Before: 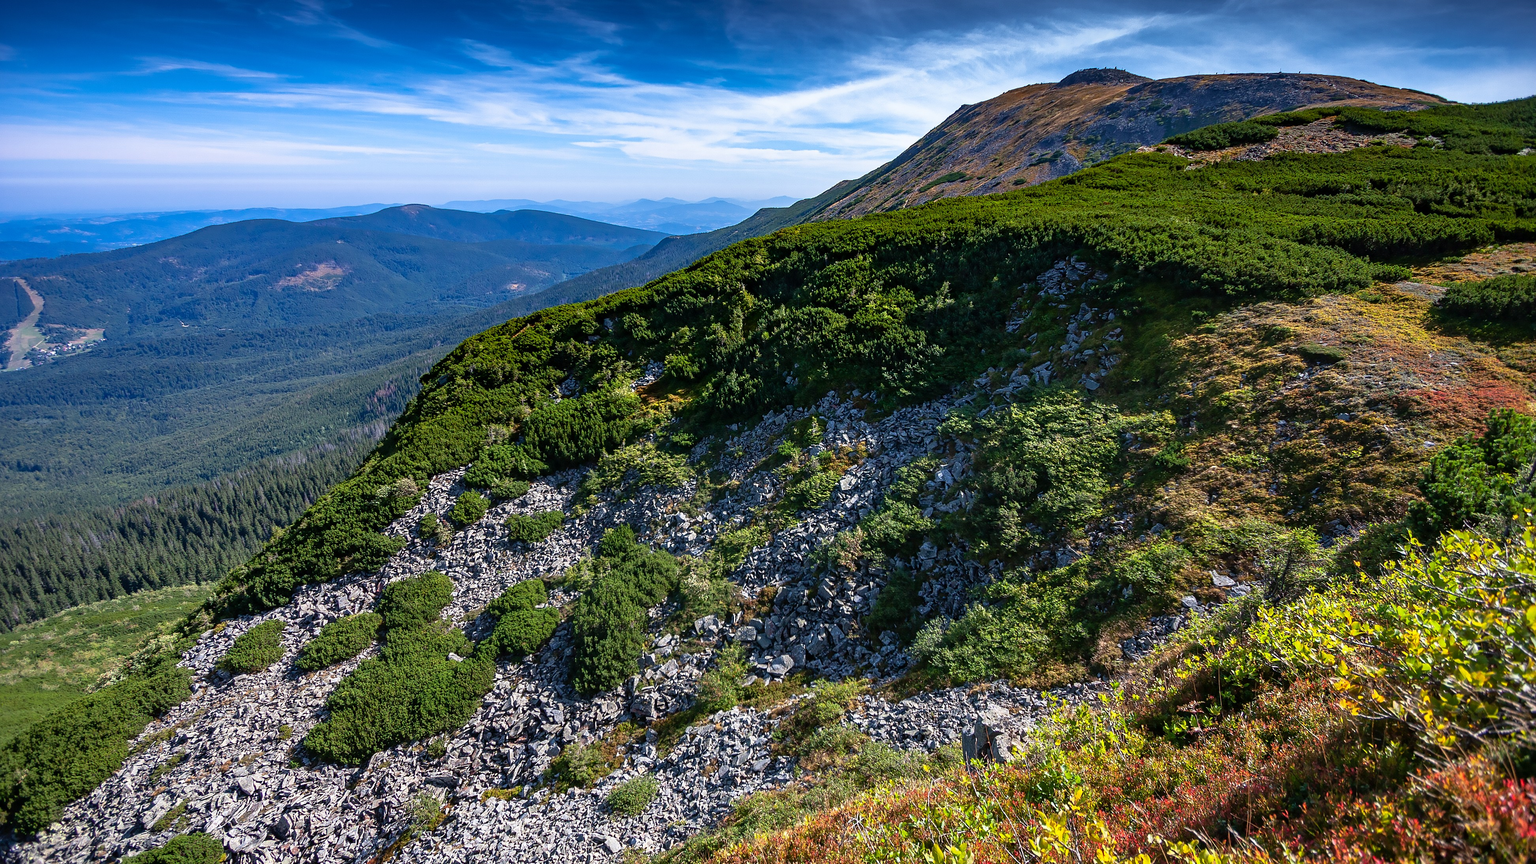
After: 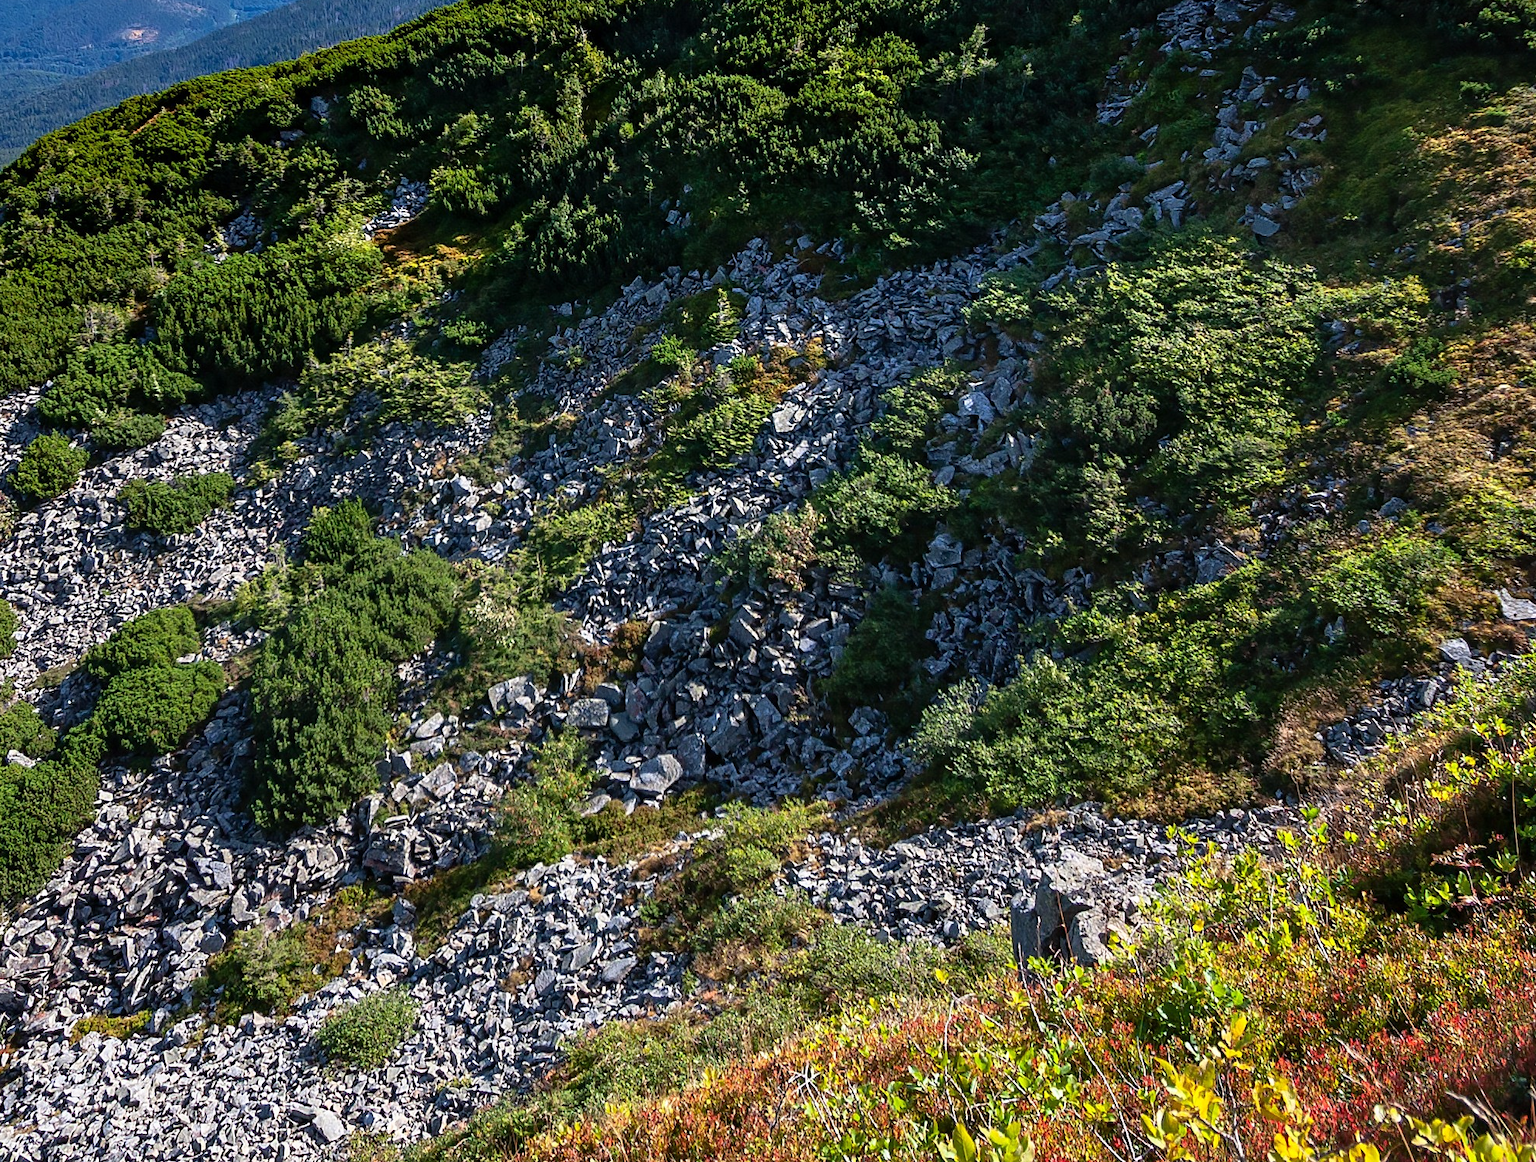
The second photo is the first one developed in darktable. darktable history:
shadows and highlights: shadows 20.3, highlights -20.14, soften with gaussian
crop and rotate: left 28.993%, top 31.168%, right 19.842%
